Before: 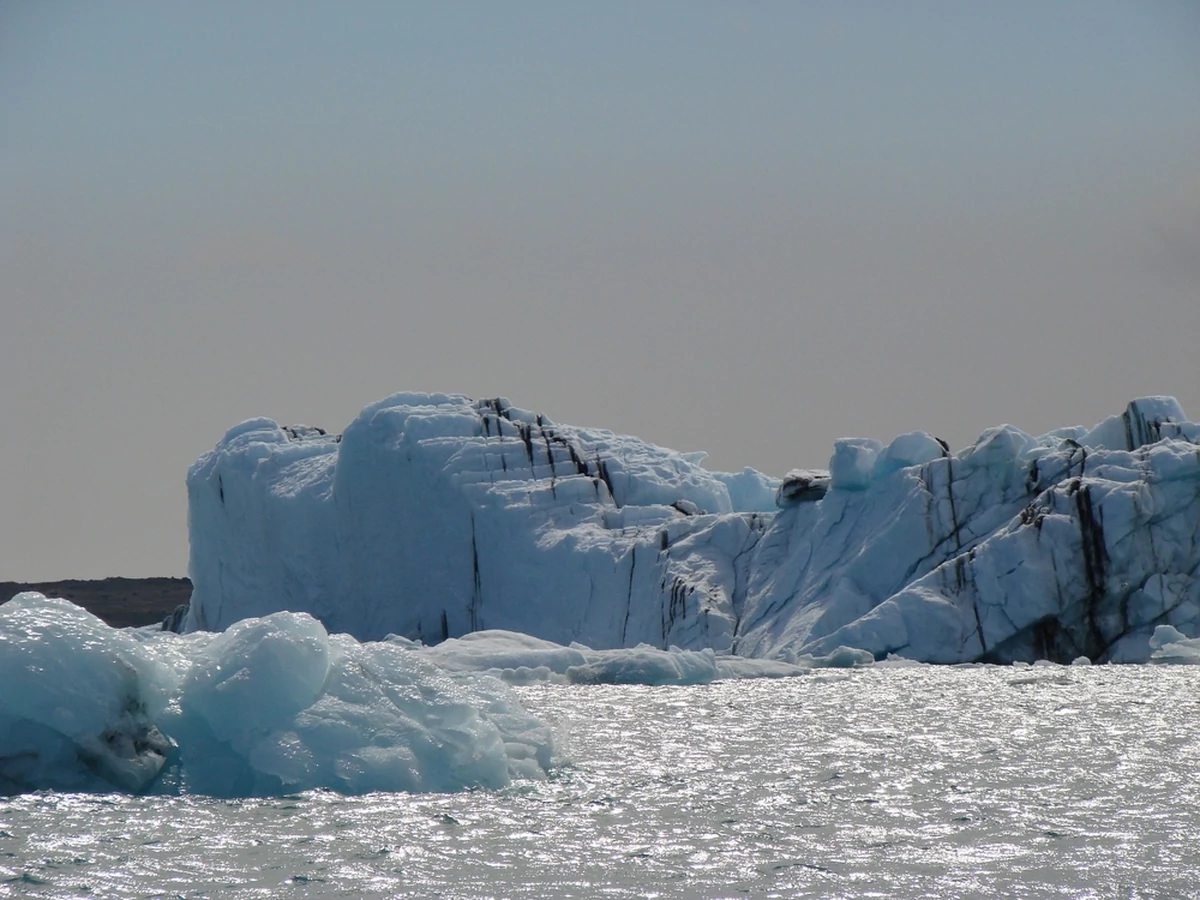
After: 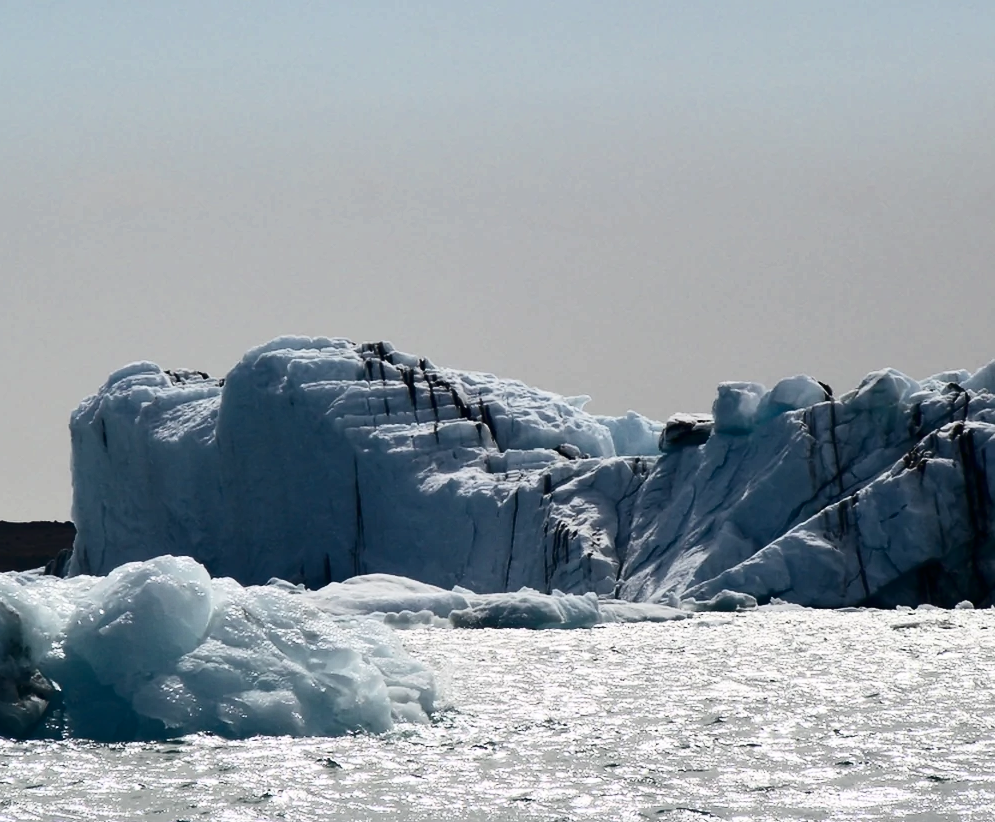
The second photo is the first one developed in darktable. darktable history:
contrast brightness saturation: contrast 0.492, saturation -0.086
crop: left 9.818%, top 6.262%, right 7.209%, bottom 2.33%
